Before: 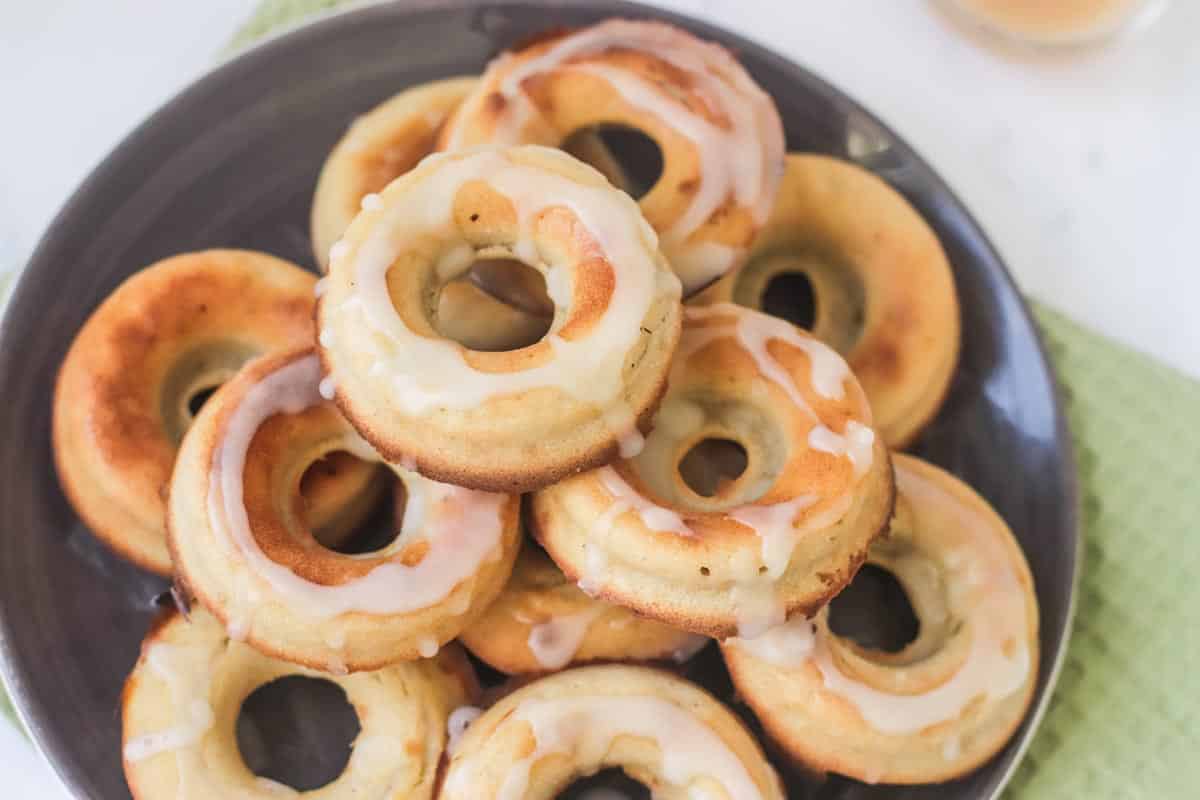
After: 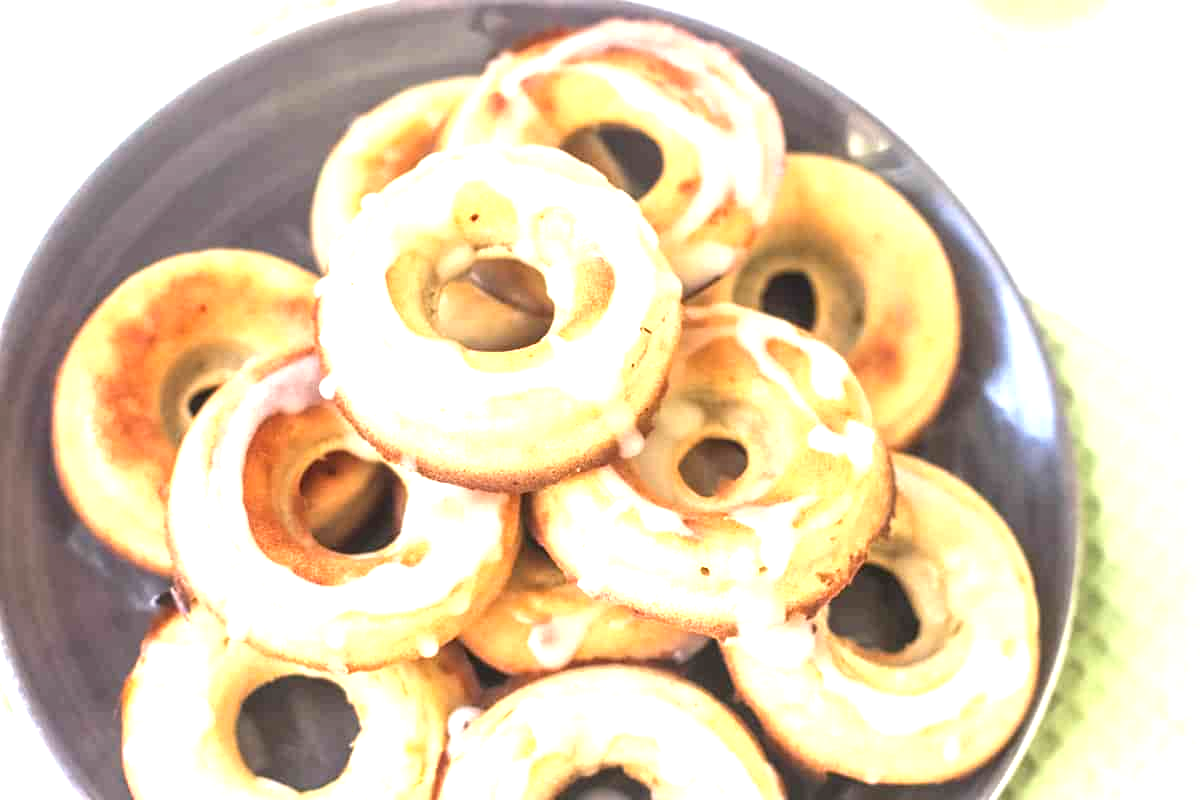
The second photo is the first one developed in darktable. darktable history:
local contrast: highlights 100%, shadows 100%, detail 120%, midtone range 0.2
exposure: black level correction 0, exposure 1.45 EV, compensate exposure bias true, compensate highlight preservation false
